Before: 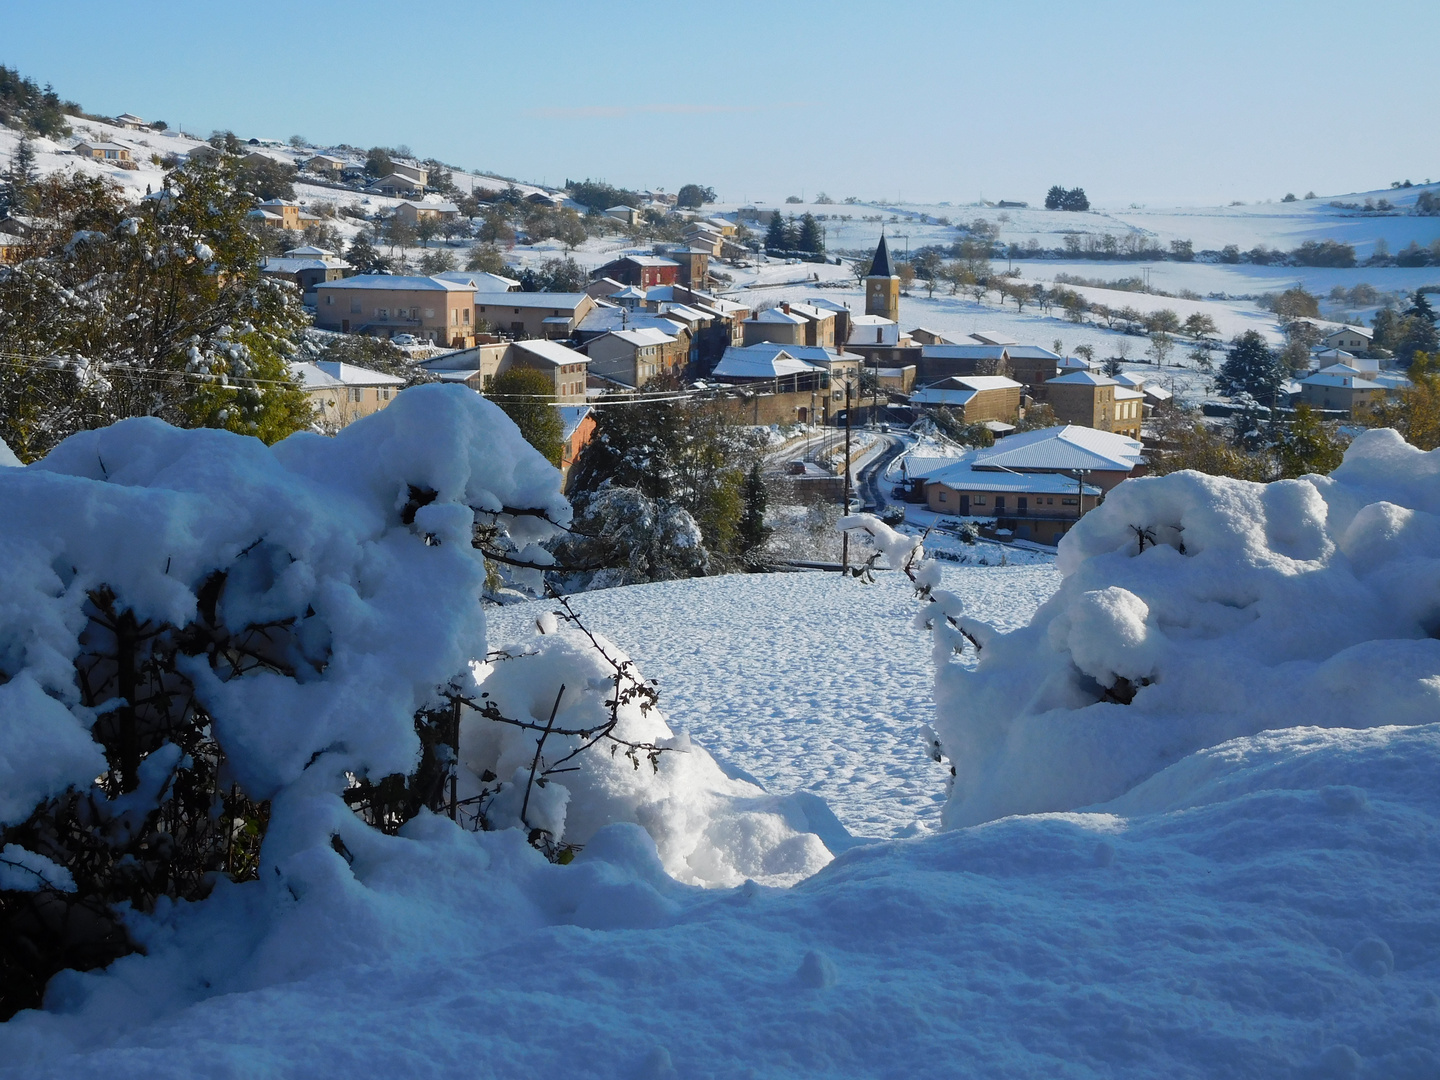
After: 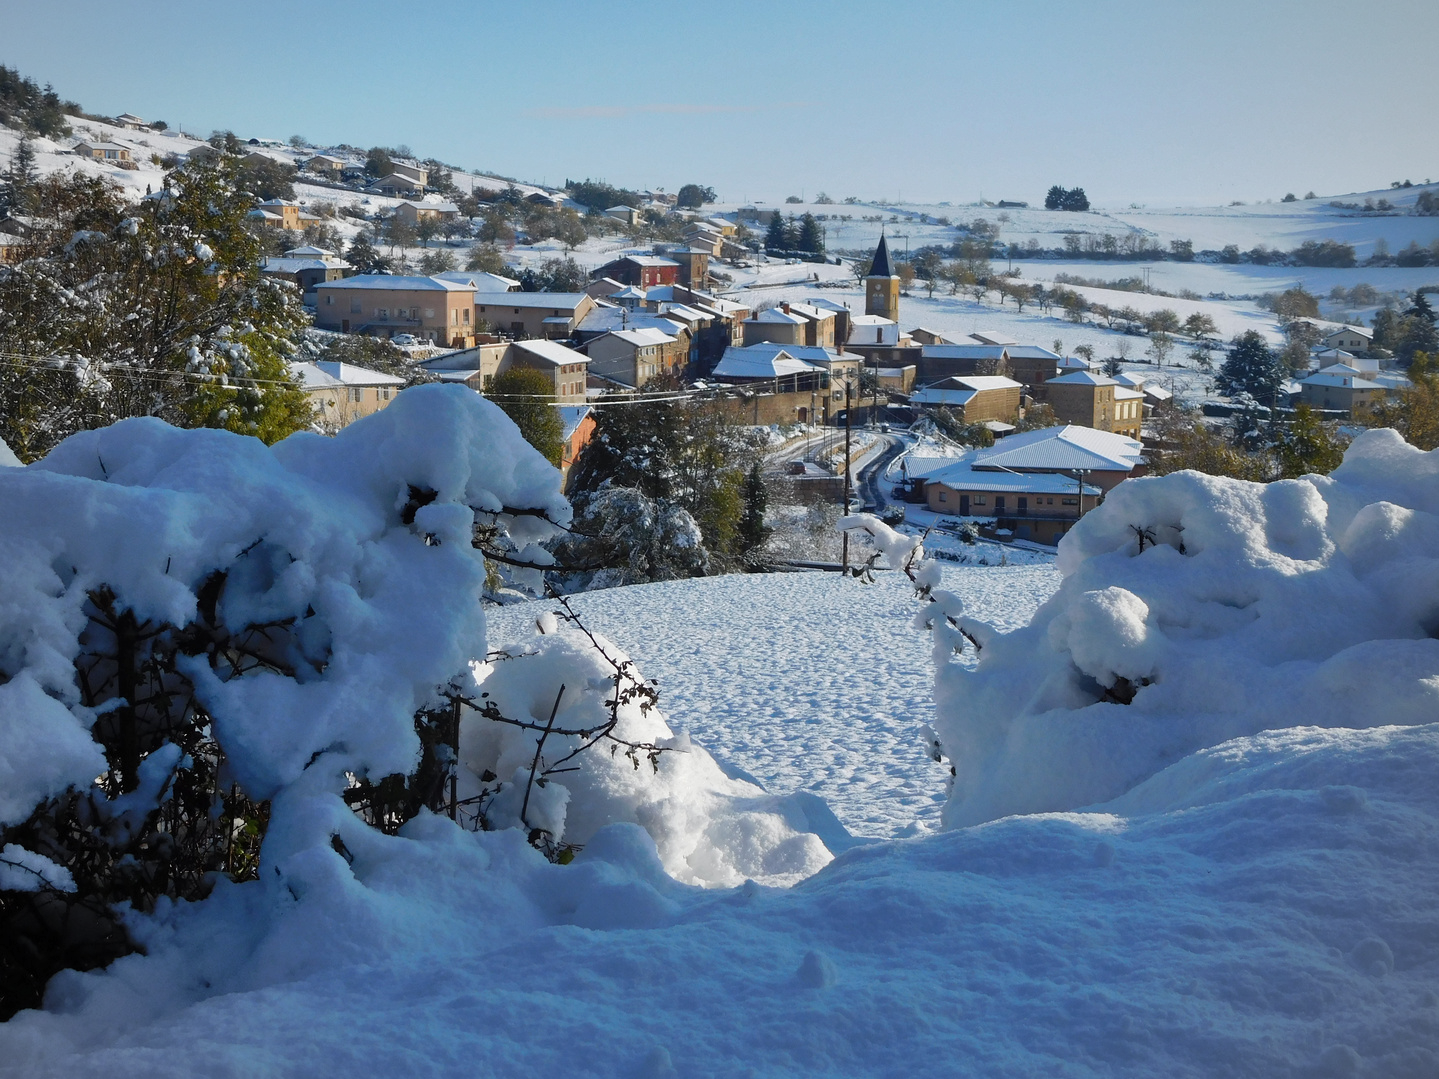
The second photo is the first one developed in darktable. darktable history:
vignetting: brightness -0.167
shadows and highlights: low approximation 0.01, soften with gaussian
